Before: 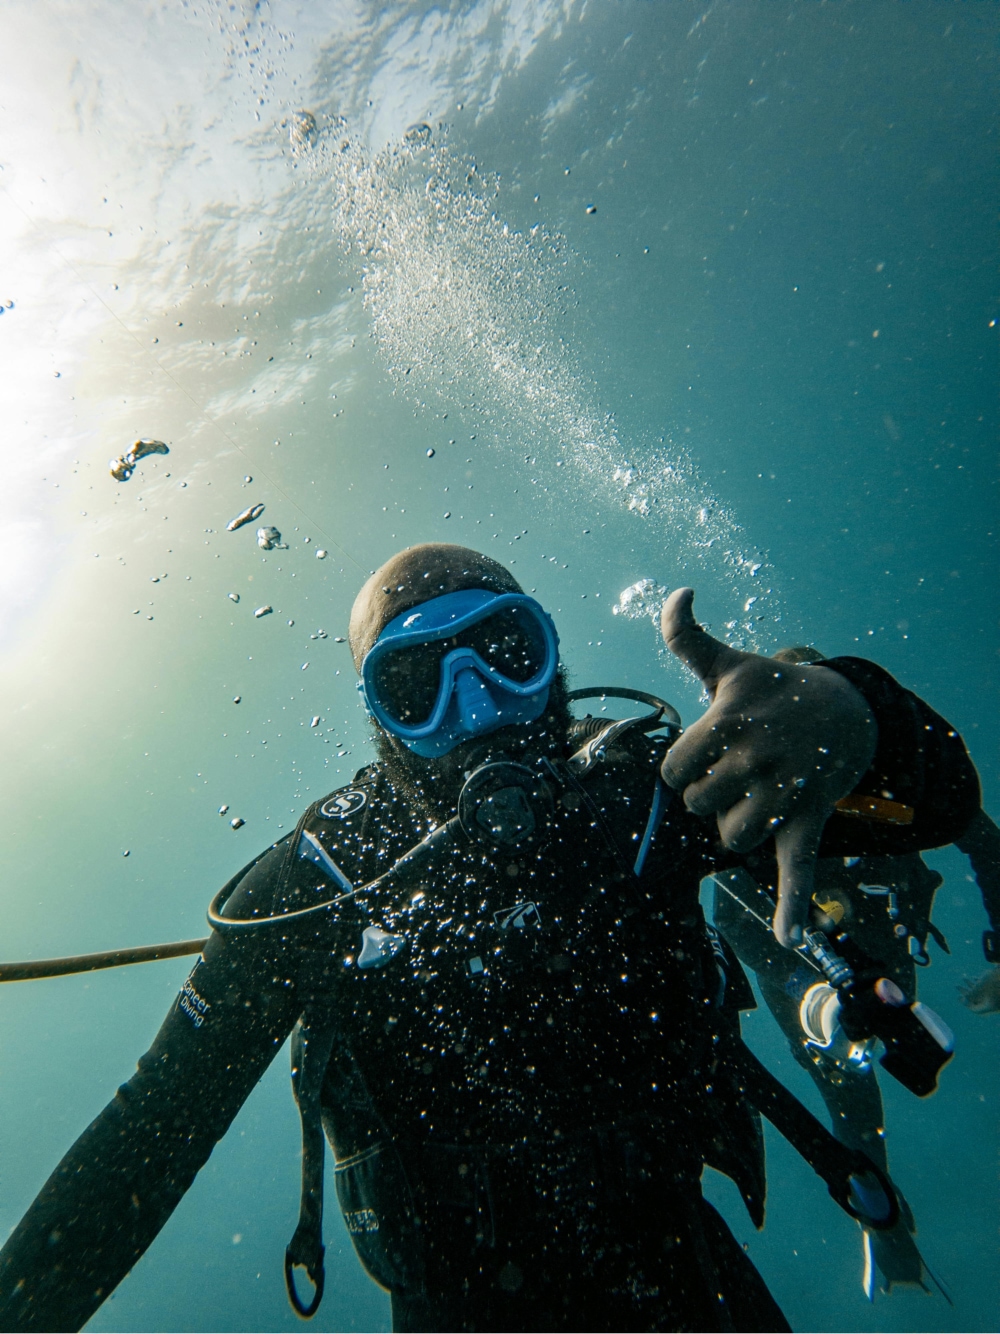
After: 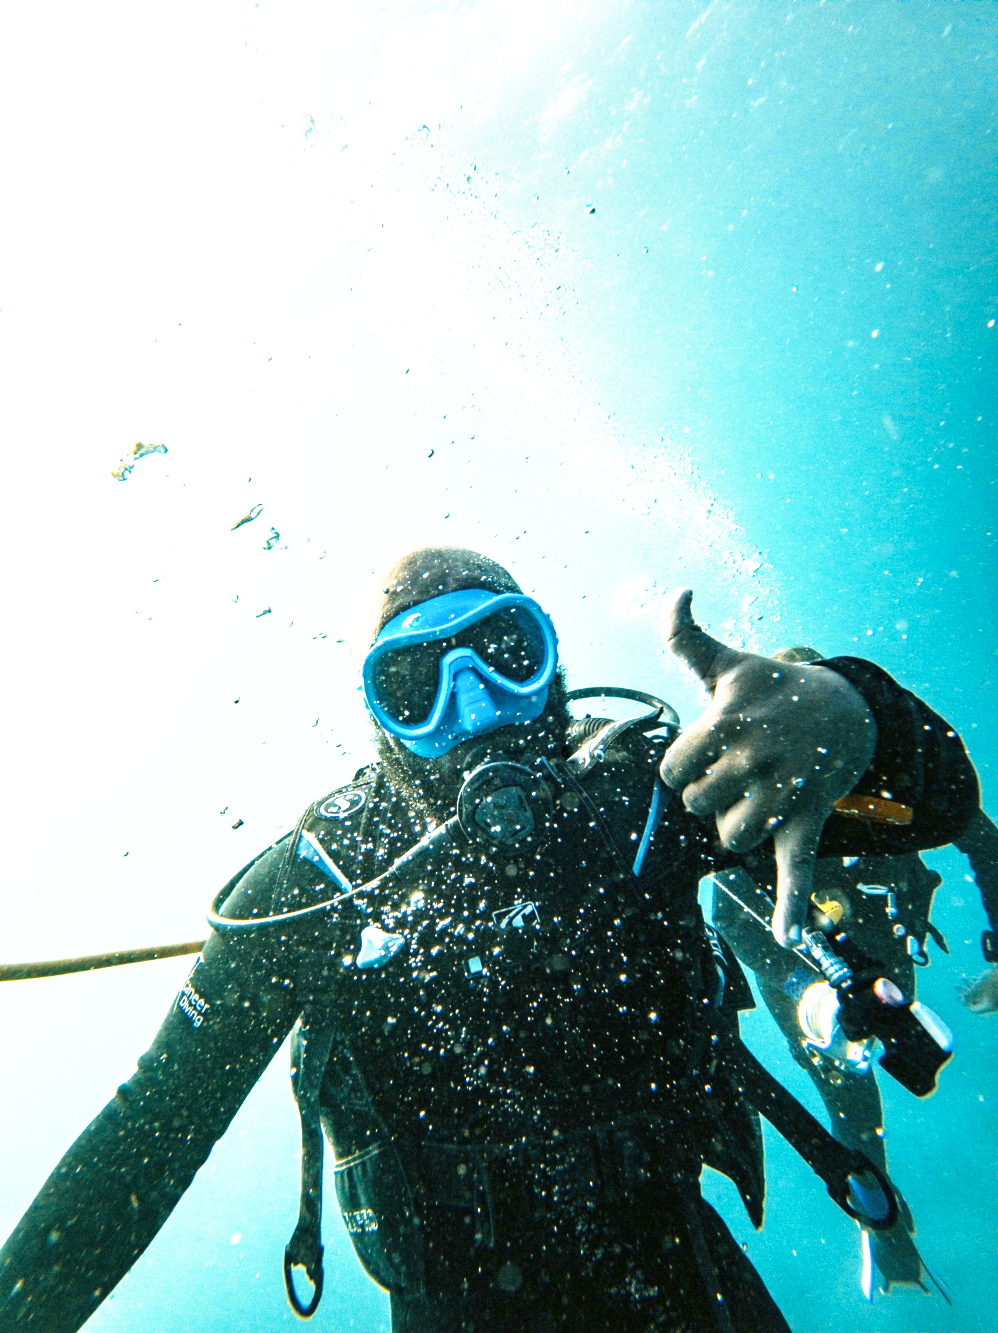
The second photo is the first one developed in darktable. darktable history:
base curve: curves: ch0 [(0, 0) (0.495, 0.917) (1, 1)], preserve colors none
exposure: black level correction 0, exposure 1.379 EV, compensate exposure bias true, compensate highlight preservation false
crop and rotate: left 0.126%
